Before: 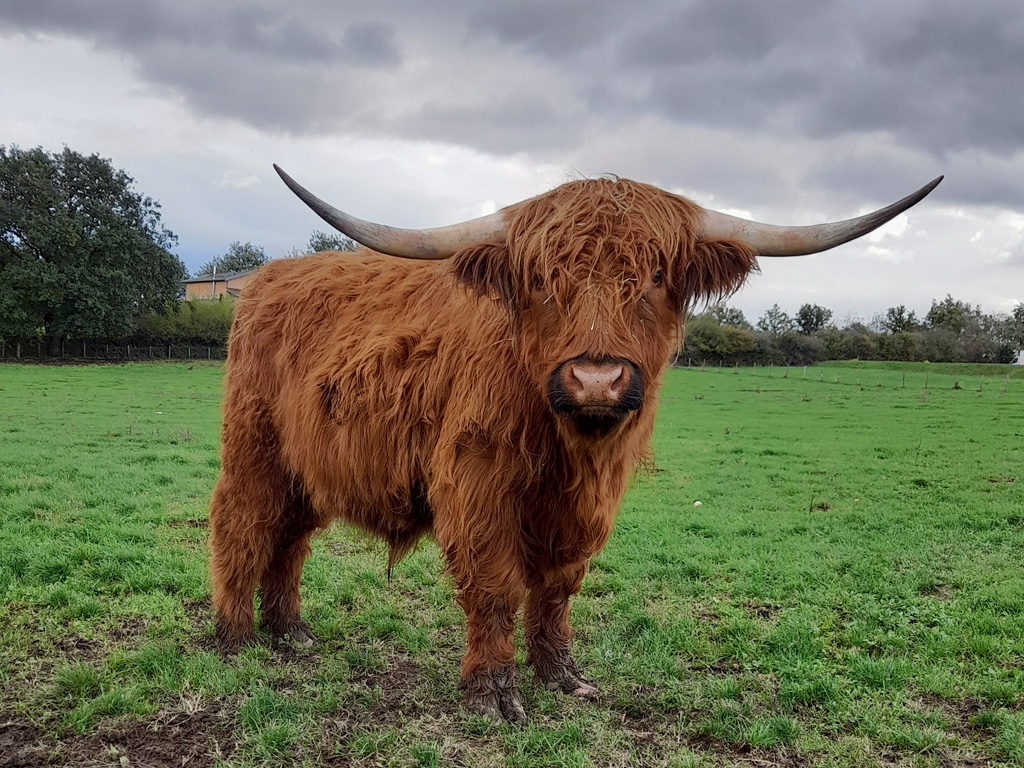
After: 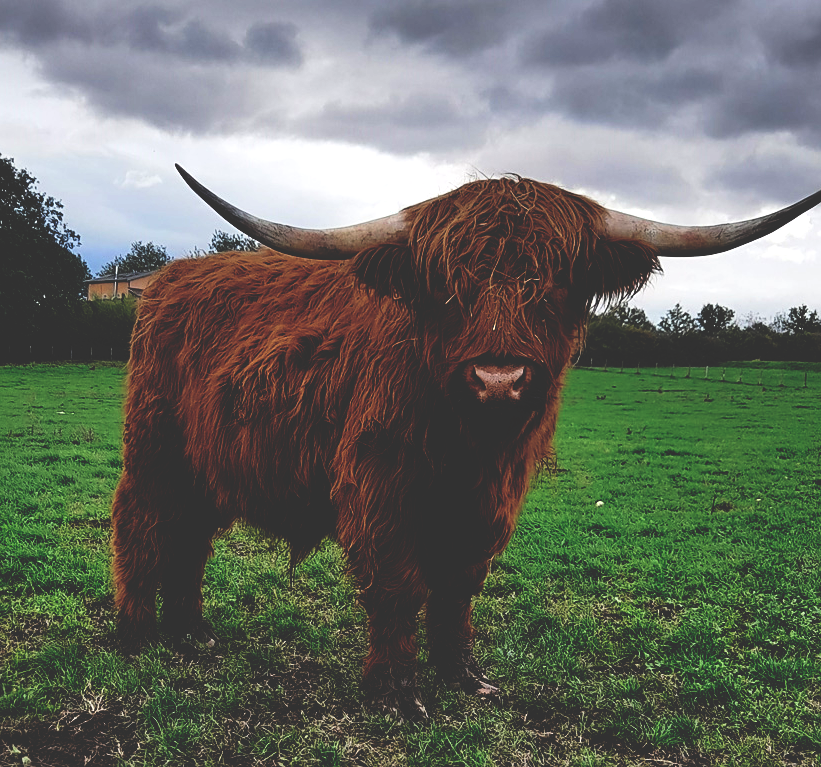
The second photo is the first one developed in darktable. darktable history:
sharpen: amount 0.217
local contrast: mode bilateral grid, contrast 19, coarseness 51, detail 103%, midtone range 0.2
base curve: curves: ch0 [(0, 0.036) (0.083, 0.04) (0.804, 1)], preserve colors none
crop and rotate: left 9.61%, right 10.142%
contrast brightness saturation: contrast 0.112, saturation -0.15
